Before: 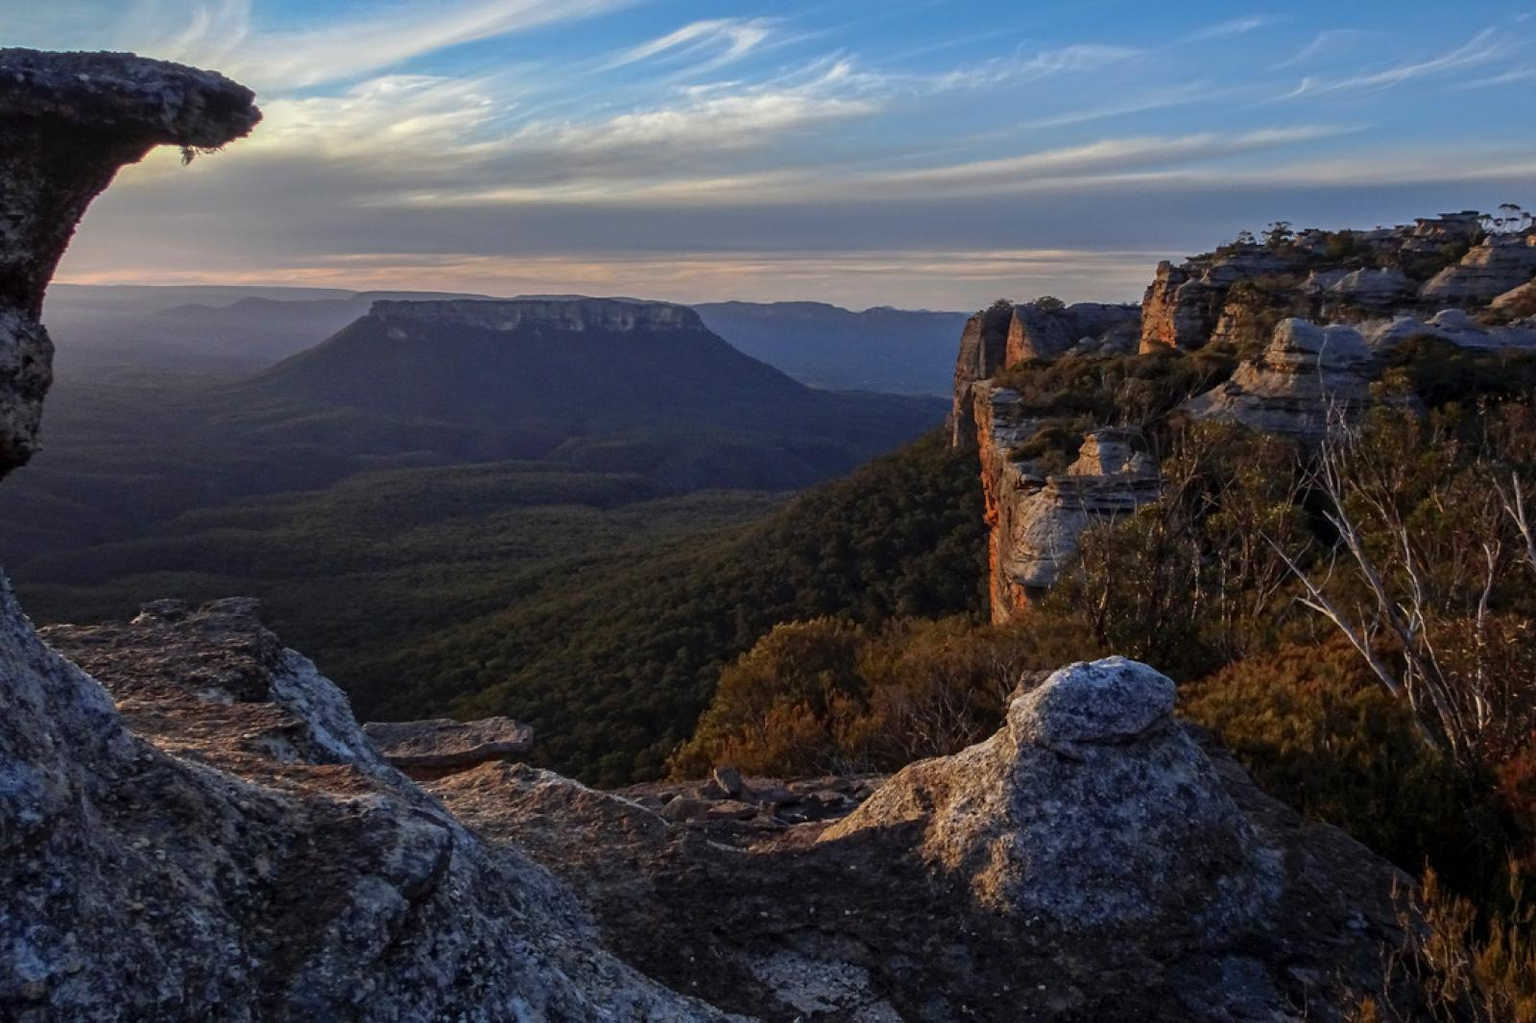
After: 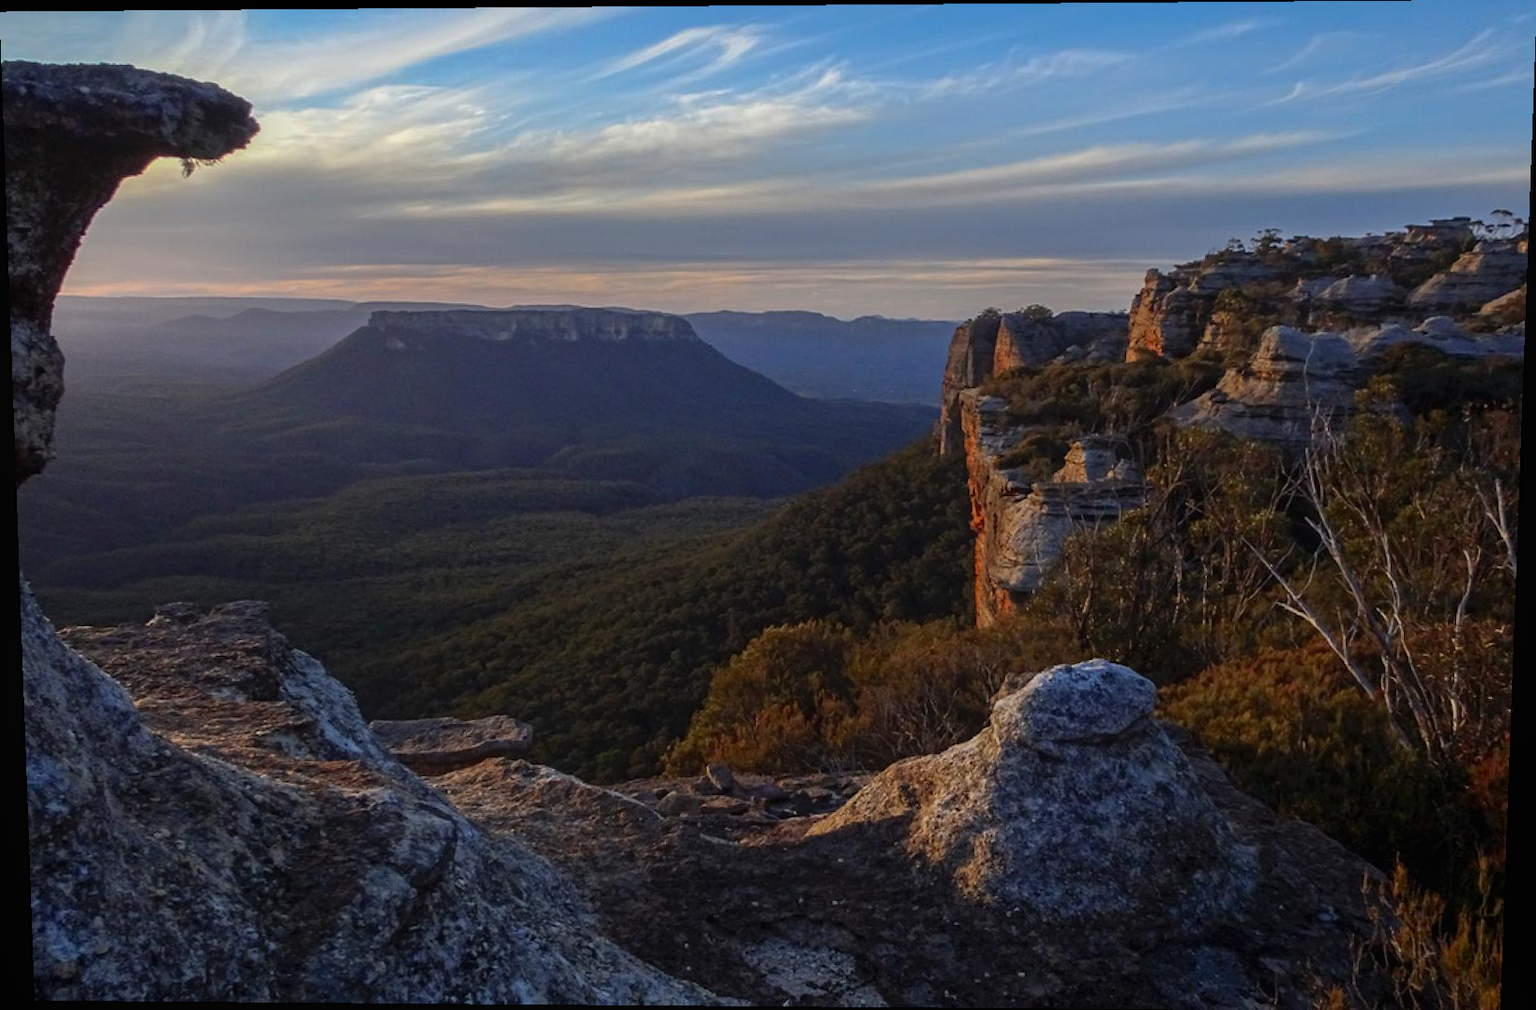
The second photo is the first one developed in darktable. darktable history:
exposure: compensate highlight preservation false
rotate and perspective: lens shift (vertical) 0.048, lens shift (horizontal) -0.024, automatic cropping off
vibrance: on, module defaults
contrast equalizer: y [[0.439, 0.44, 0.442, 0.457, 0.493, 0.498], [0.5 ×6], [0.5 ×6], [0 ×6], [0 ×6]], mix 0.59
